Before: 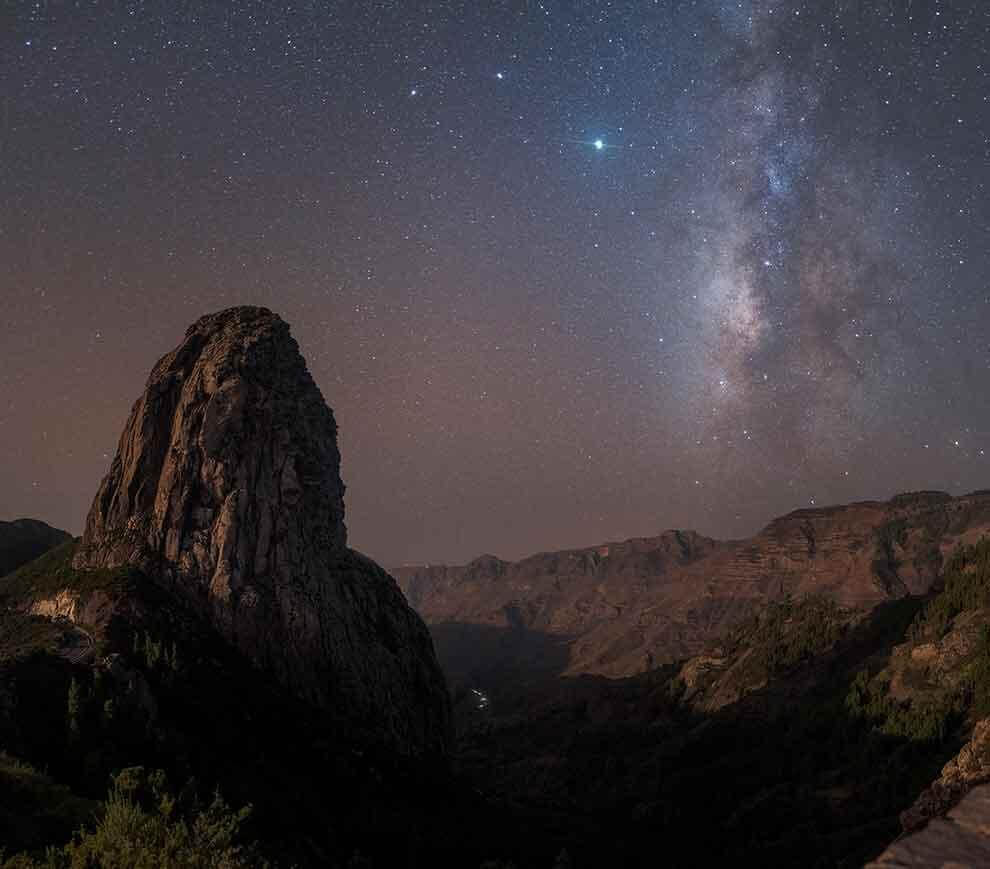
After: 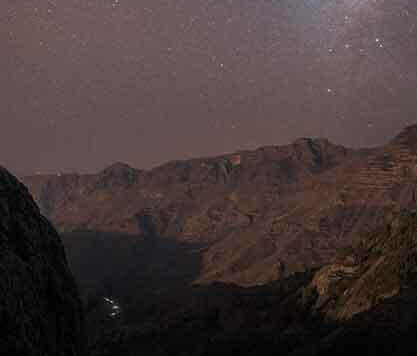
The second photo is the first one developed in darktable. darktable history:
crop: left 37.221%, top 45.169%, right 20.63%, bottom 13.777%
